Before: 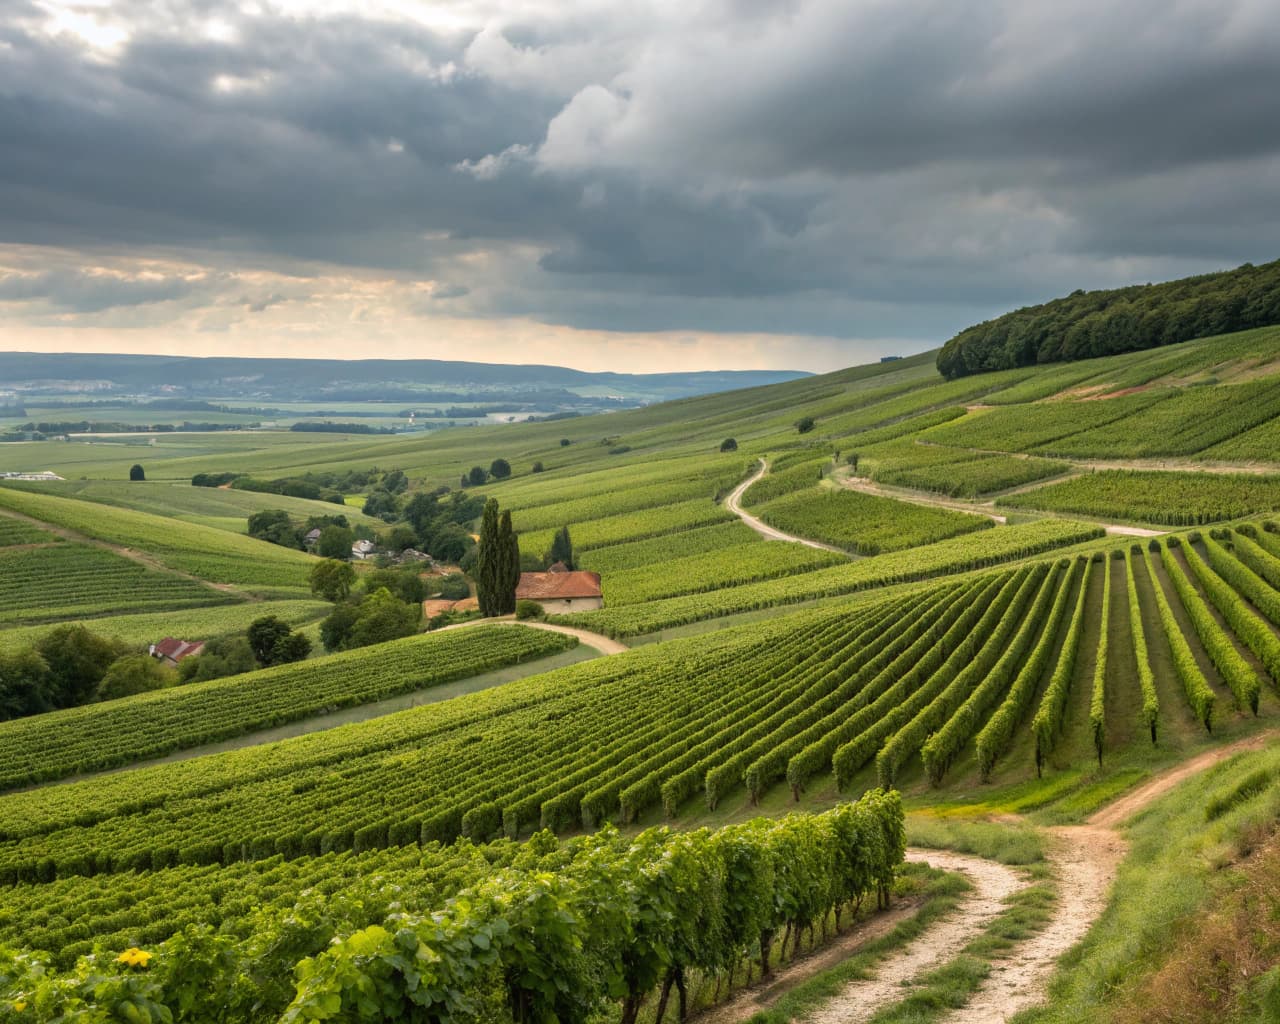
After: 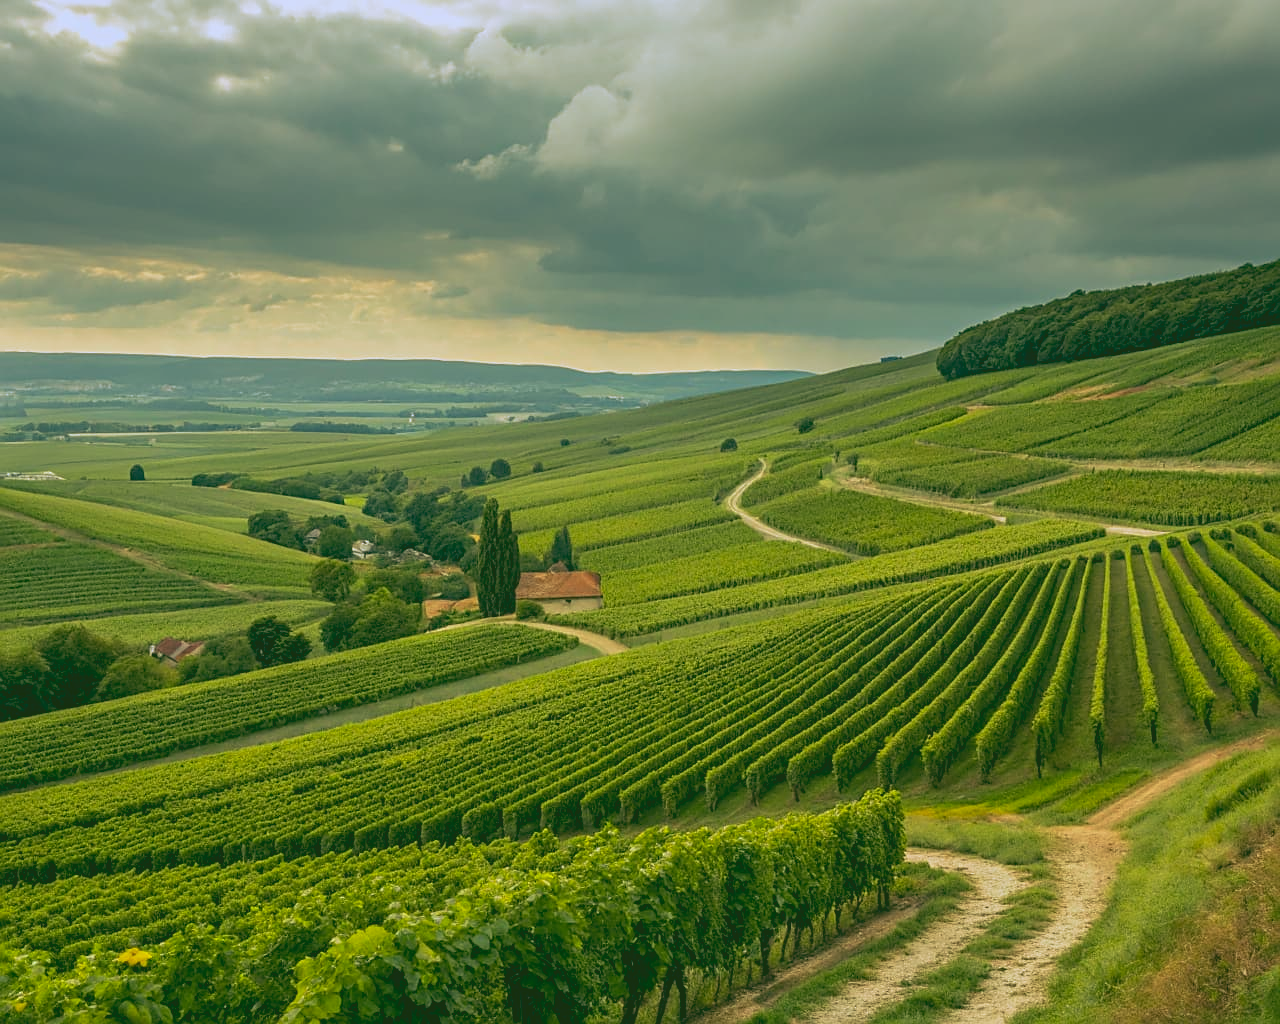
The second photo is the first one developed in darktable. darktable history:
rgb curve: curves: ch0 [(0.123, 0.061) (0.995, 0.887)]; ch1 [(0.06, 0.116) (1, 0.906)]; ch2 [(0, 0) (0.824, 0.69) (1, 1)], mode RGB, independent channels, compensate middle gray true
contrast brightness saturation: contrast -0.1, brightness 0.05, saturation 0.08
sharpen: on, module defaults
